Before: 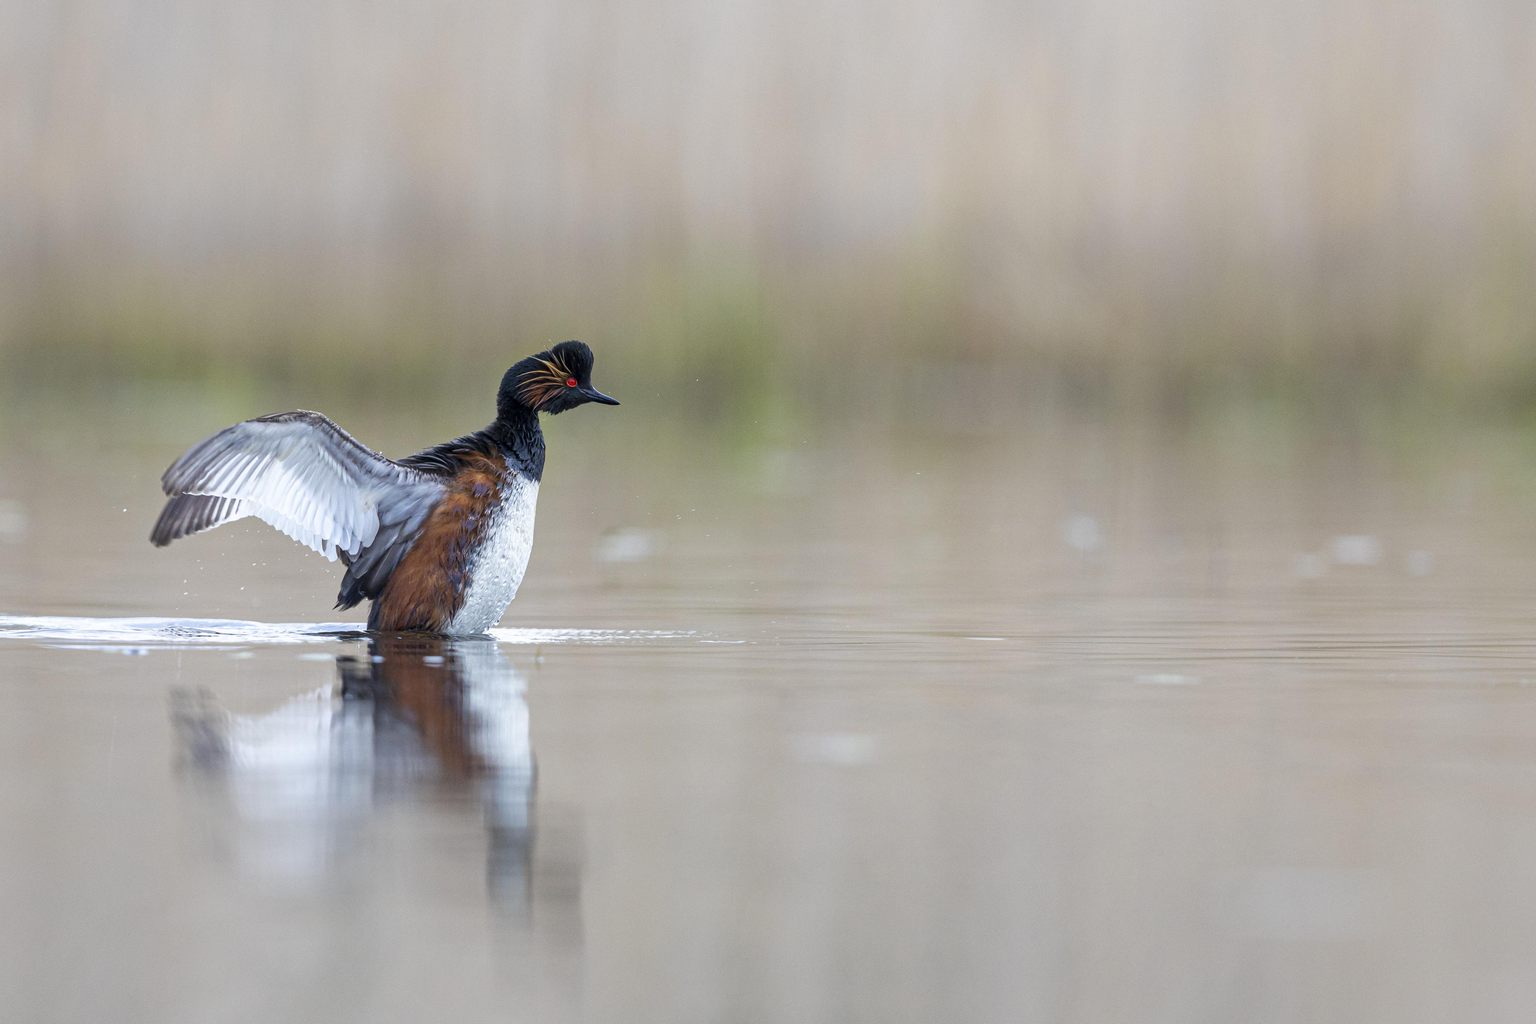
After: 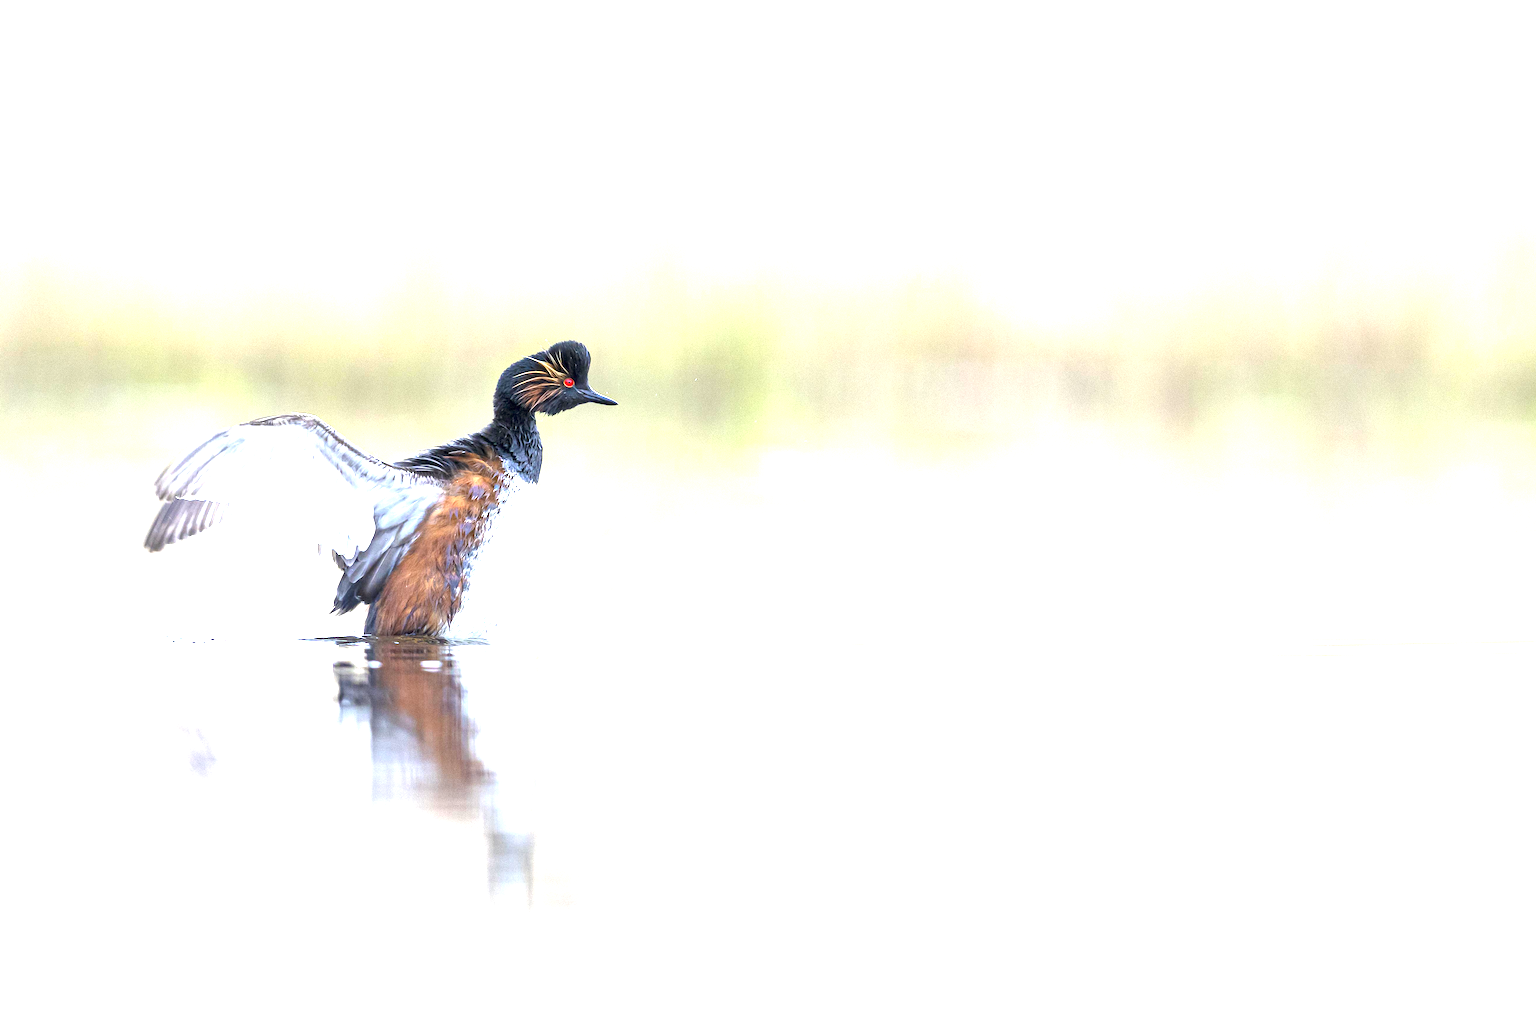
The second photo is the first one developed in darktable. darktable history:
exposure: exposure 2.003 EV, compensate highlight preservation false
rotate and perspective: rotation -0.45°, automatic cropping original format, crop left 0.008, crop right 0.992, crop top 0.012, crop bottom 0.988
